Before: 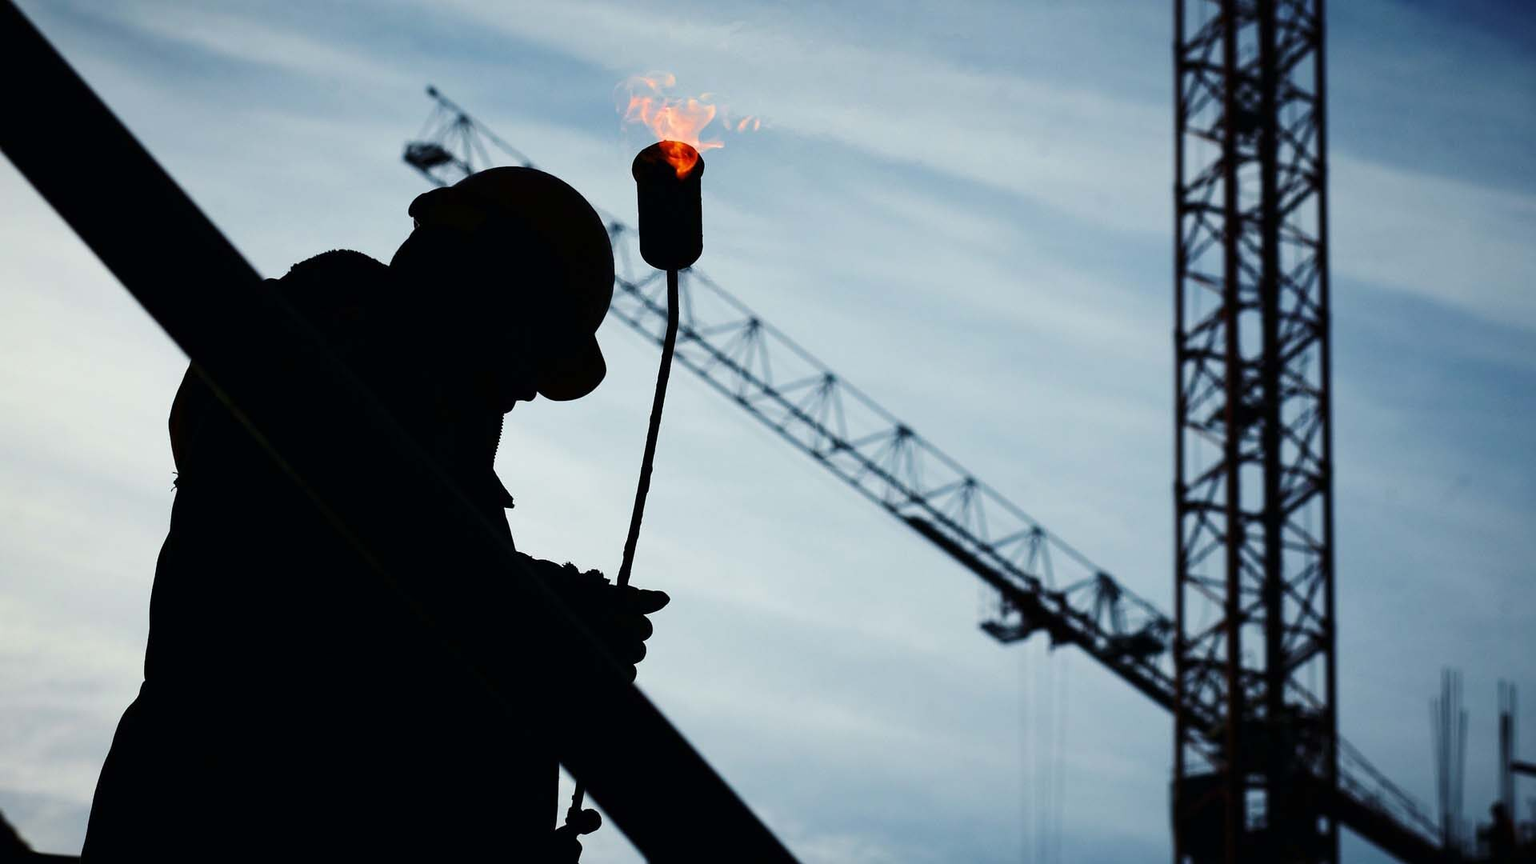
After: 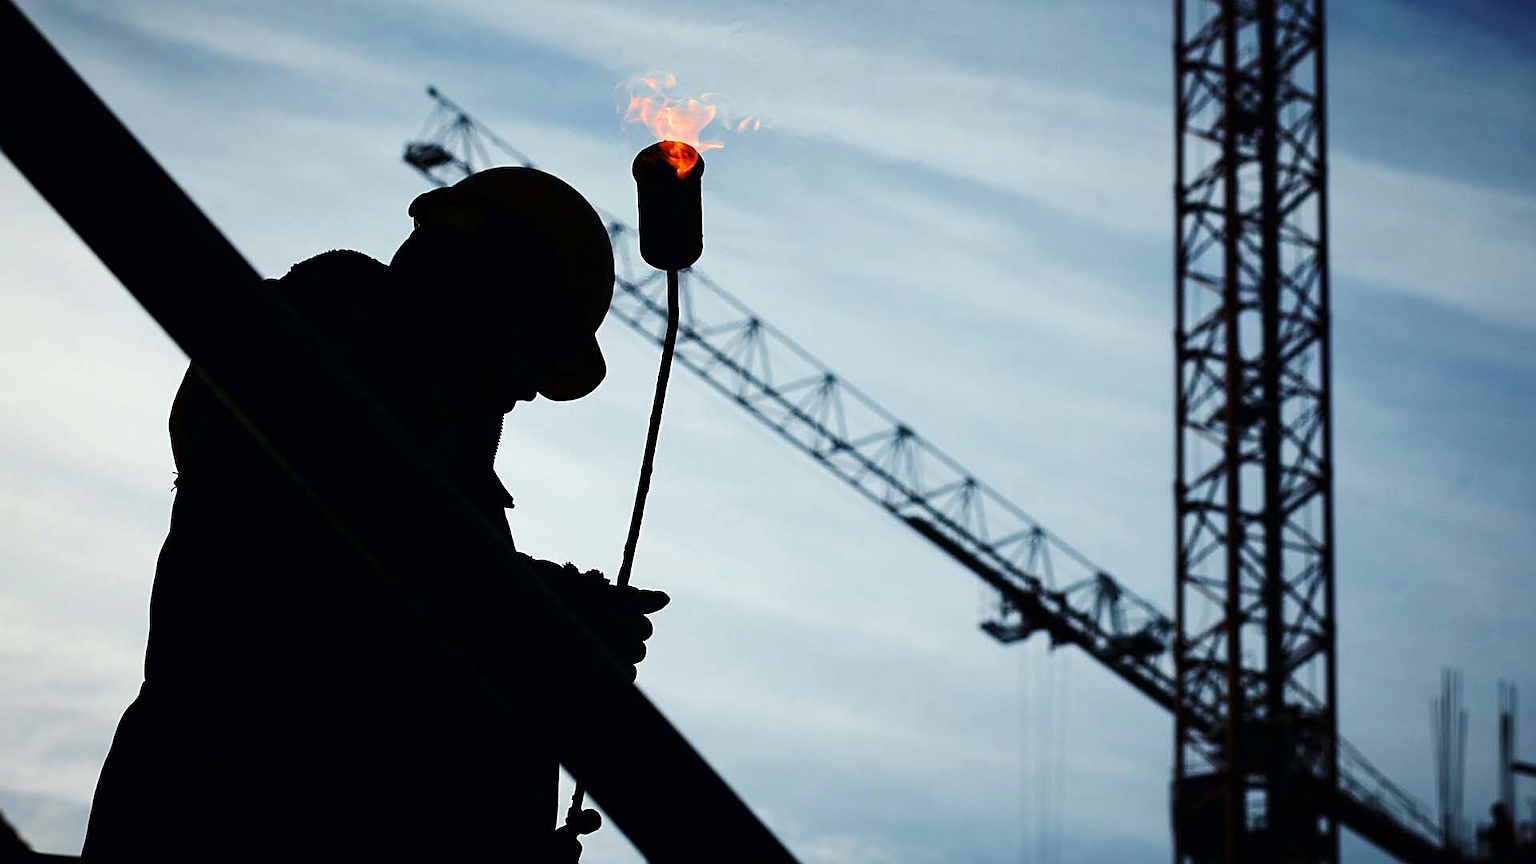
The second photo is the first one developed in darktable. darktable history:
exposure: exposure 0.127 EV, compensate highlight preservation false
sharpen: on, module defaults
